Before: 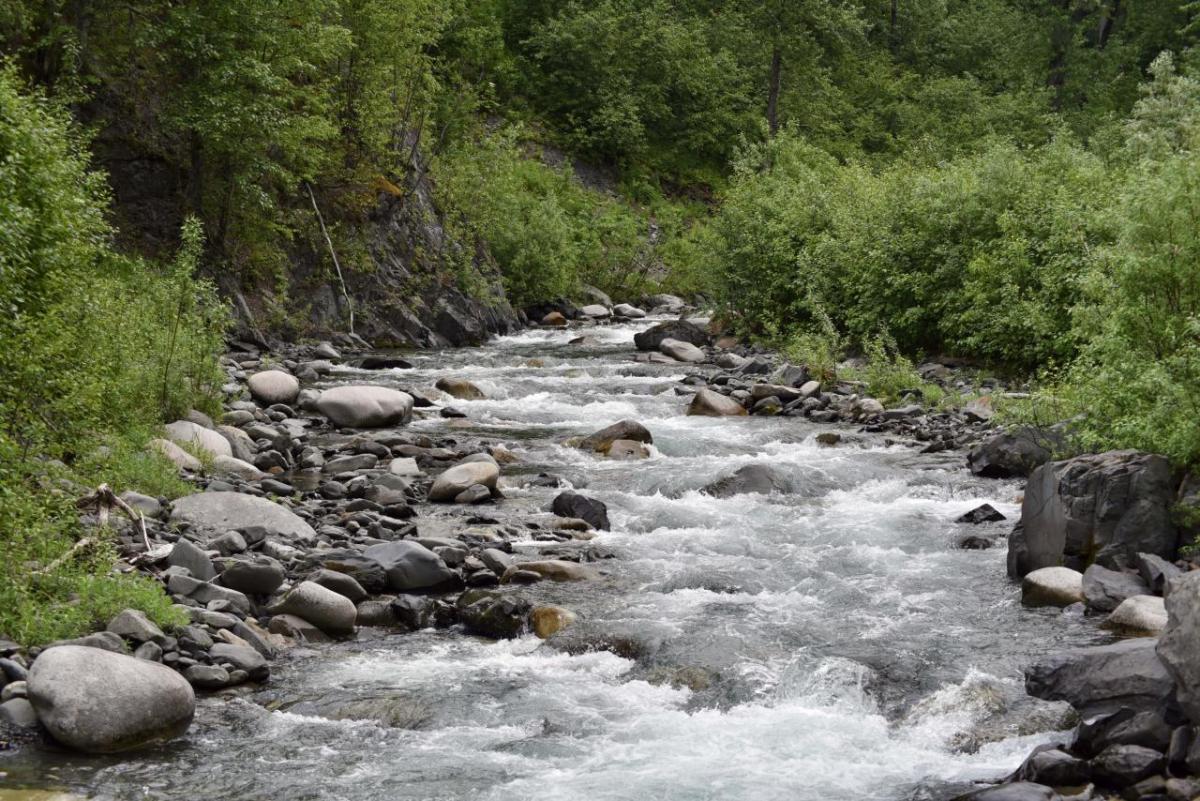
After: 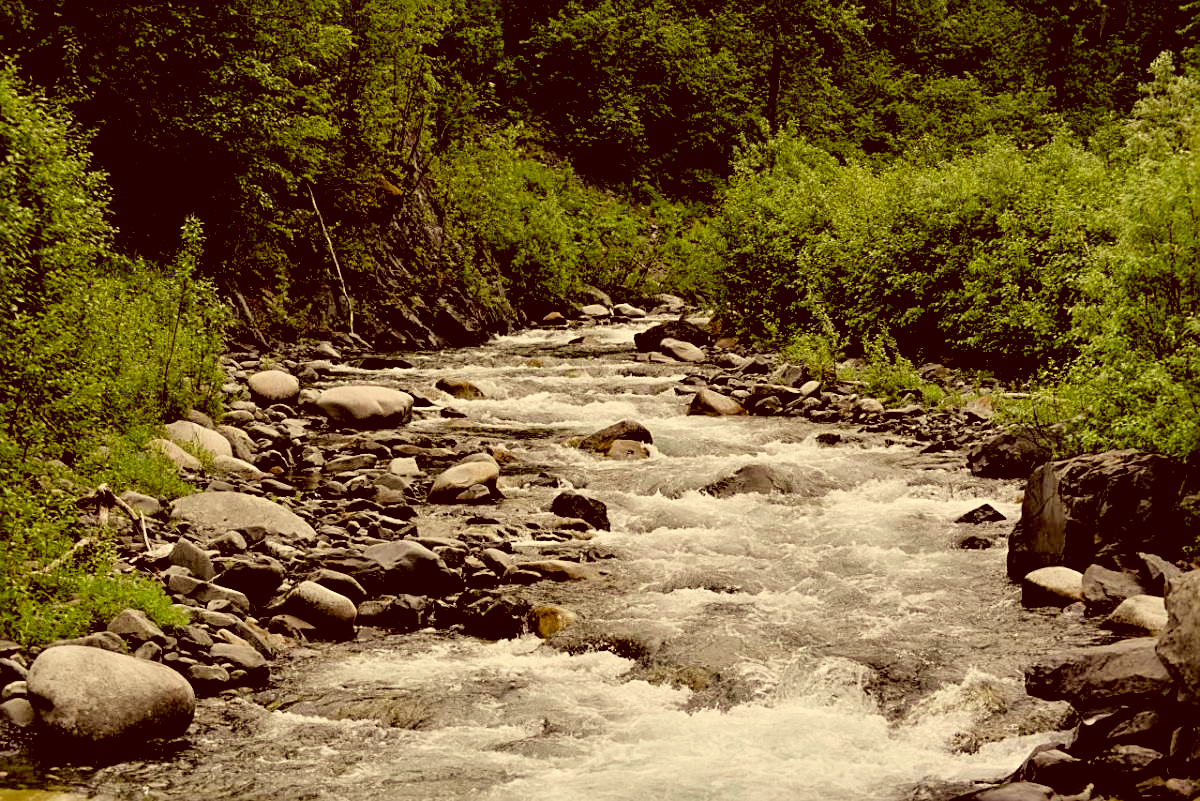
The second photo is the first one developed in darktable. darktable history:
exposure: black level correction 0.032, exposure 0.308 EV, compensate highlight preservation false
sharpen: on, module defaults
color correction: highlights a* 1.11, highlights b* 23.97, shadows a* 15.6, shadows b* 24.82
filmic rgb: black relative exposure -5.84 EV, white relative exposure 3.39 EV, hardness 3.66
